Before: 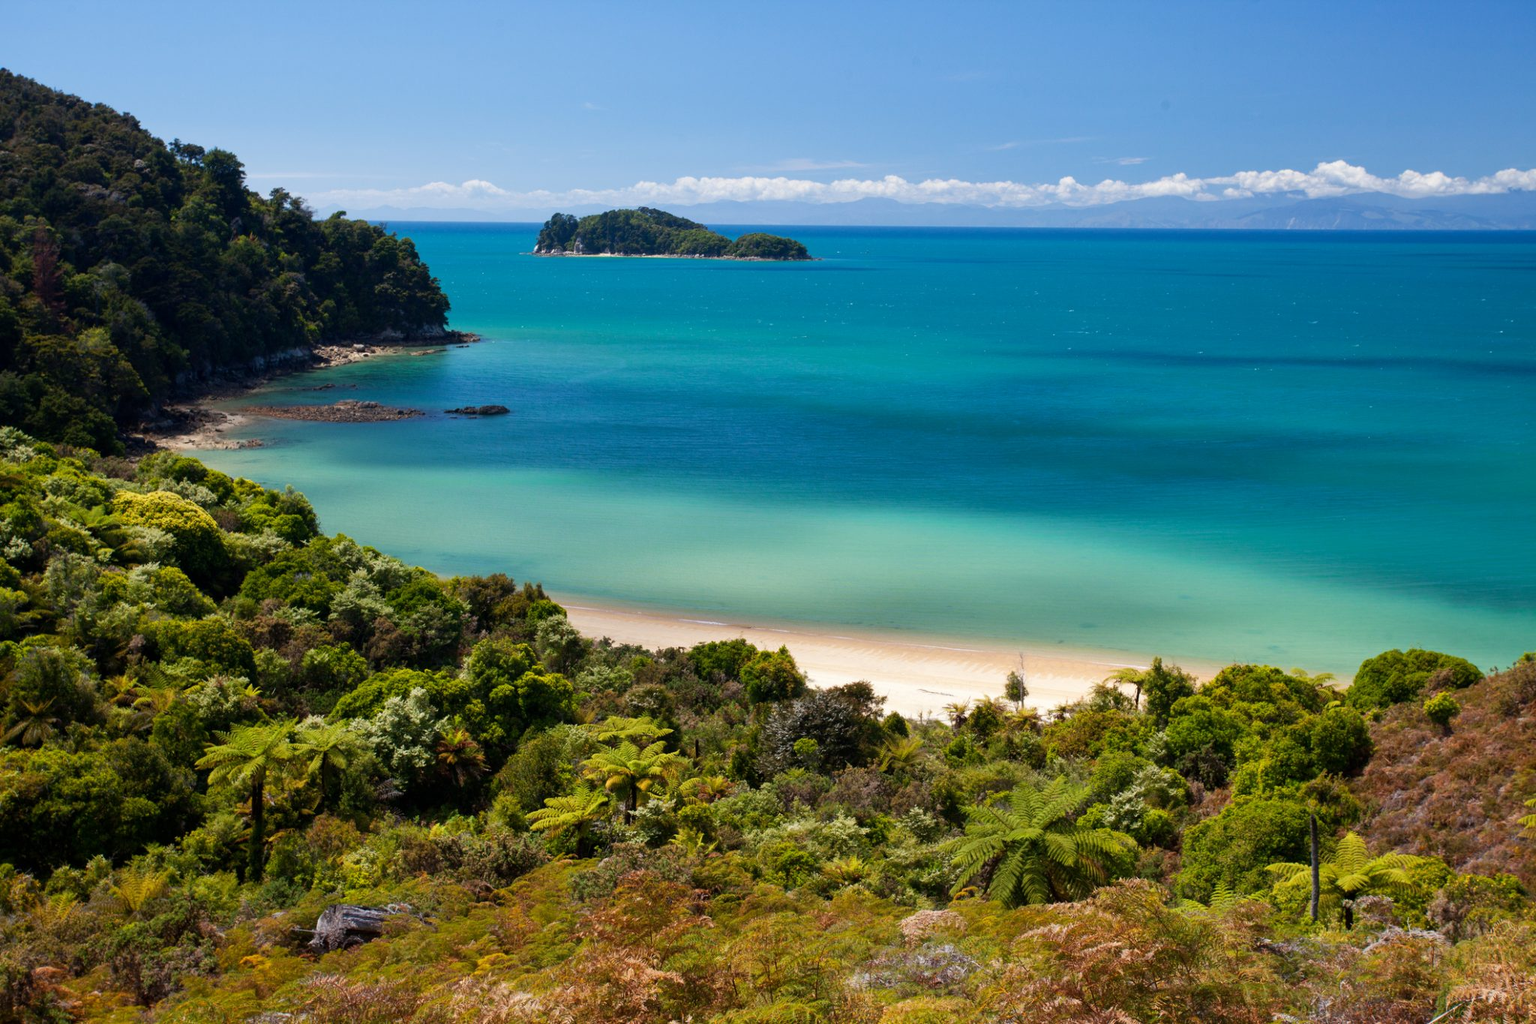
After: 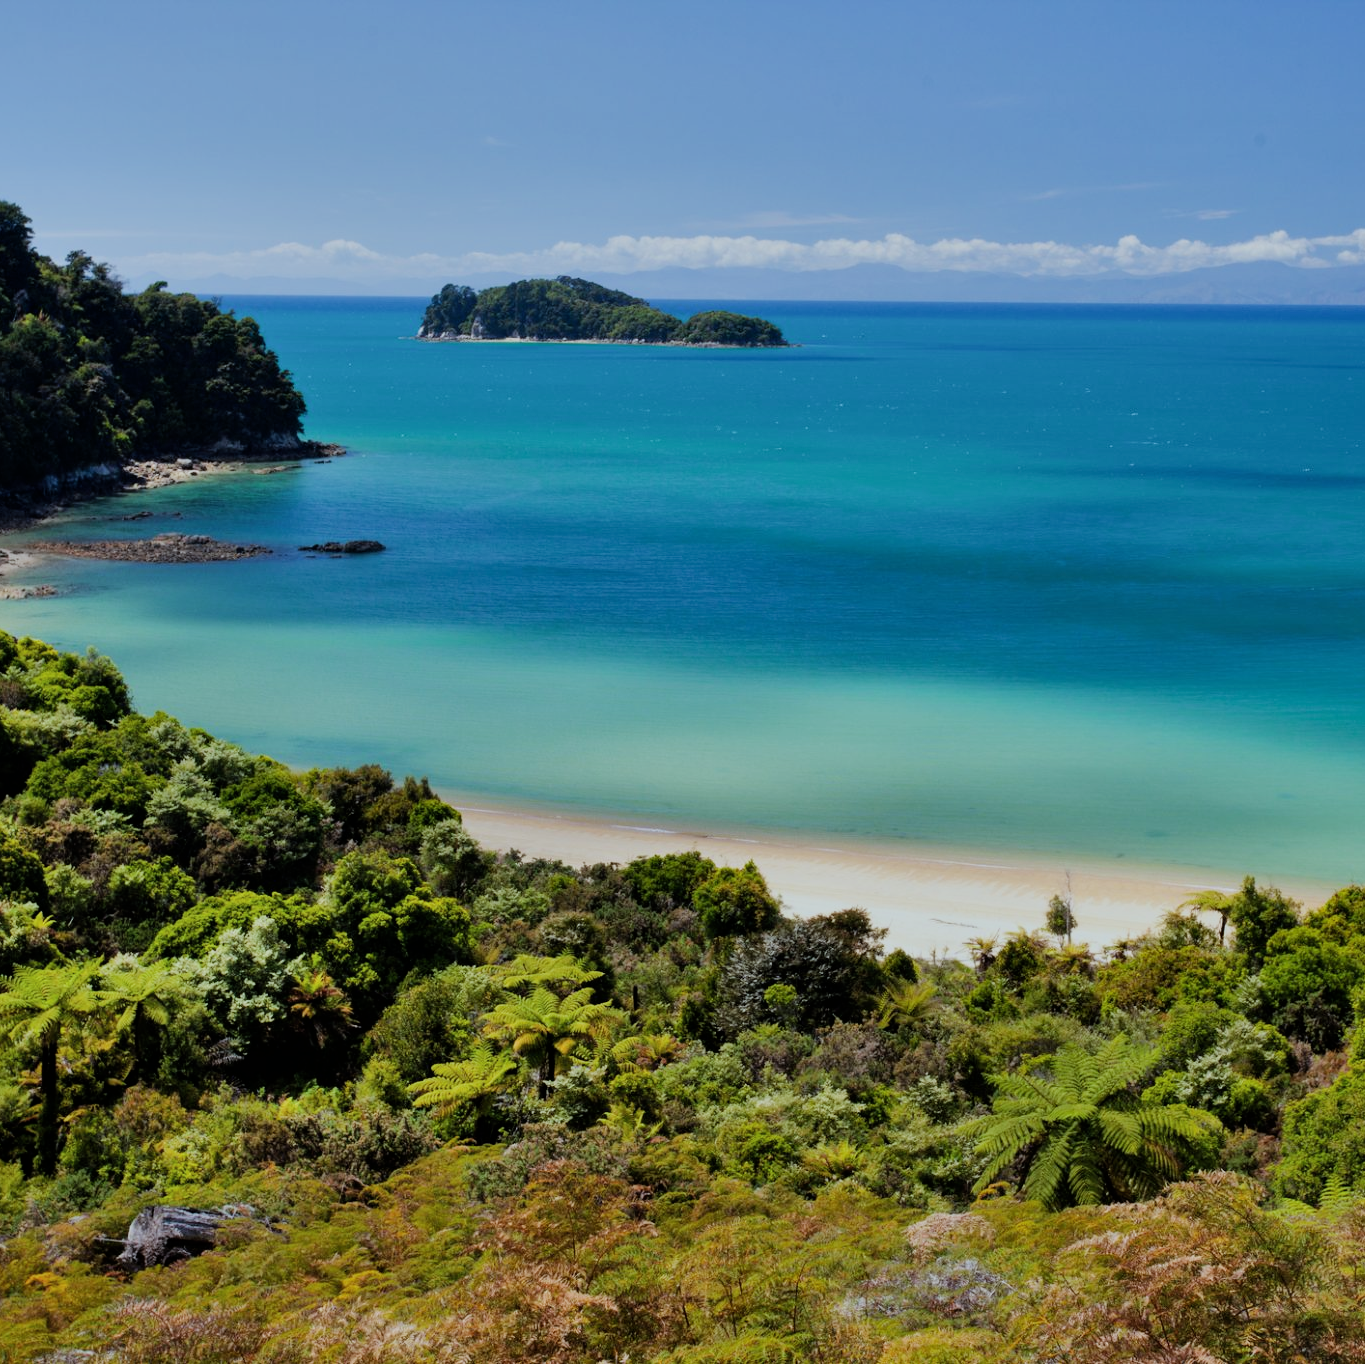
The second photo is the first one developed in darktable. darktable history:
crop and rotate: left 14.385%, right 18.948%
filmic rgb: black relative exposure -7.65 EV, white relative exposure 4.56 EV, hardness 3.61
exposure: compensate highlight preservation false
white balance: red 0.925, blue 1.046
tone equalizer: on, module defaults
shadows and highlights: highlights color adjustment 0%, soften with gaussian
